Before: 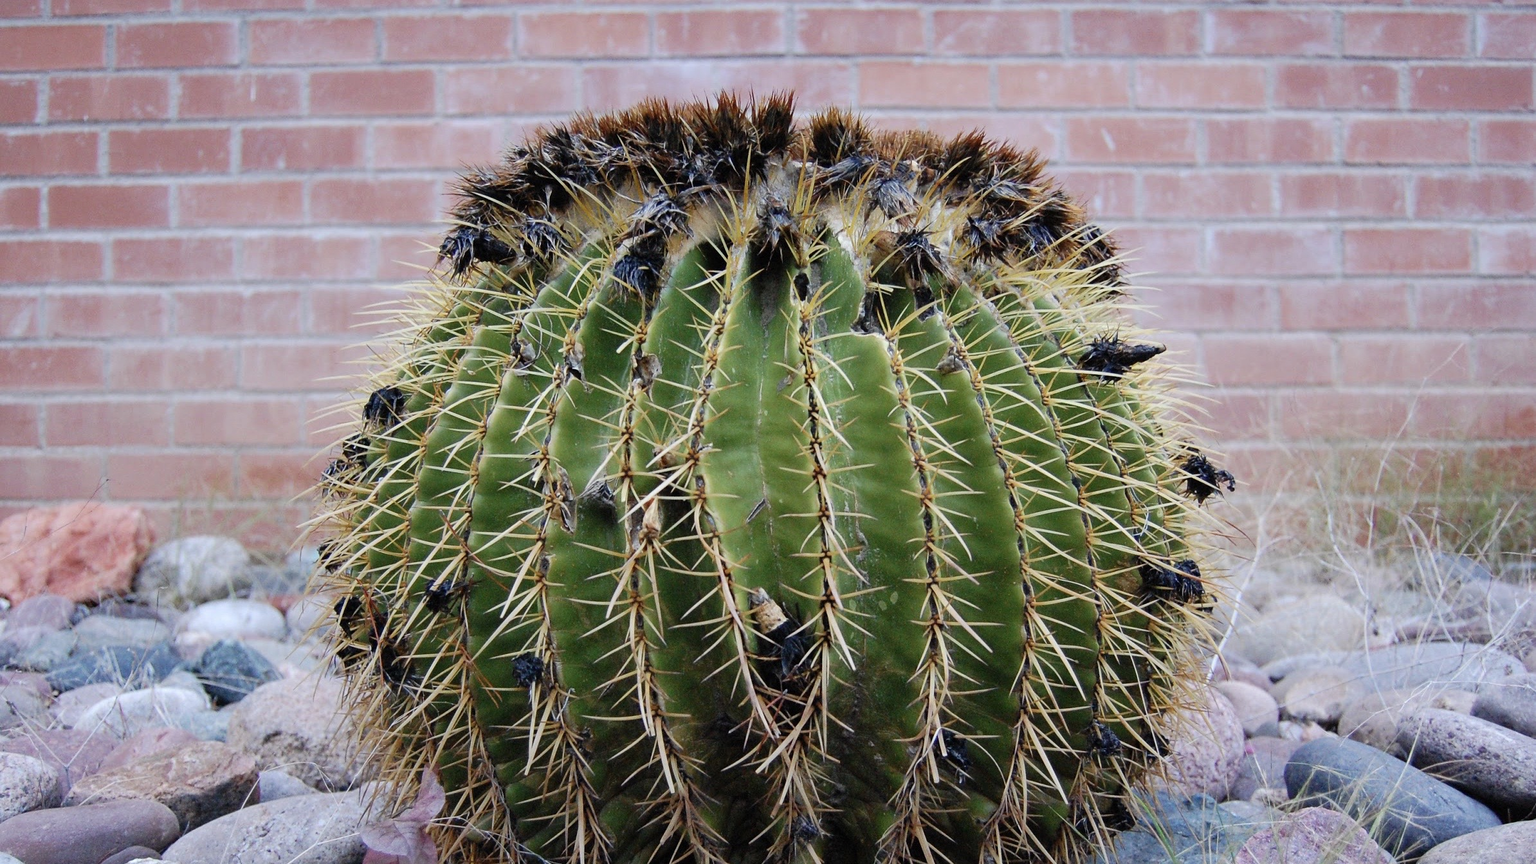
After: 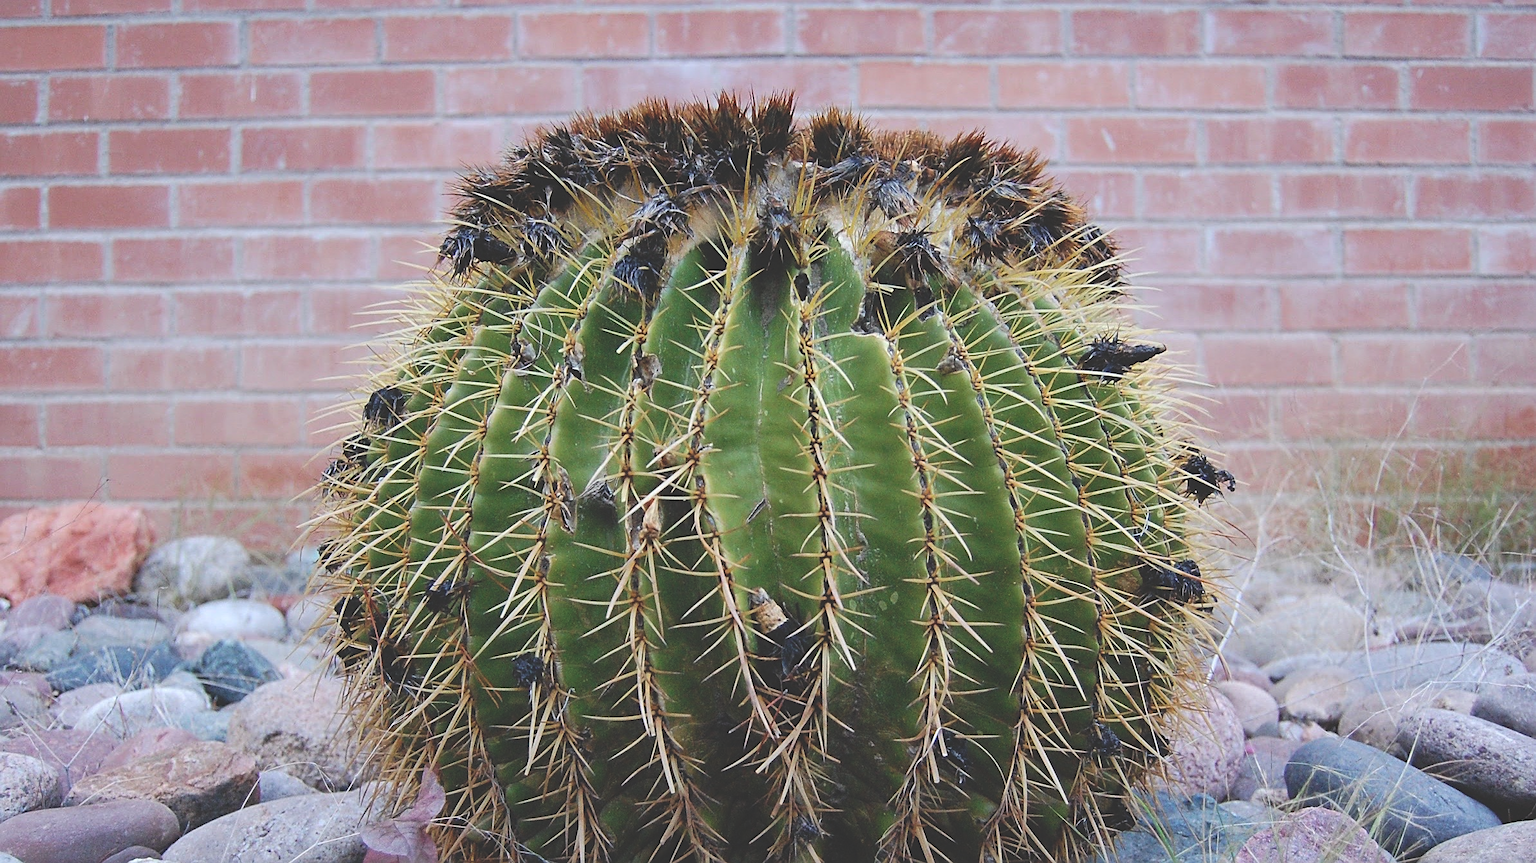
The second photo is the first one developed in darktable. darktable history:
sharpen: on, module defaults
exposure: black level correction -0.03, compensate highlight preservation false
